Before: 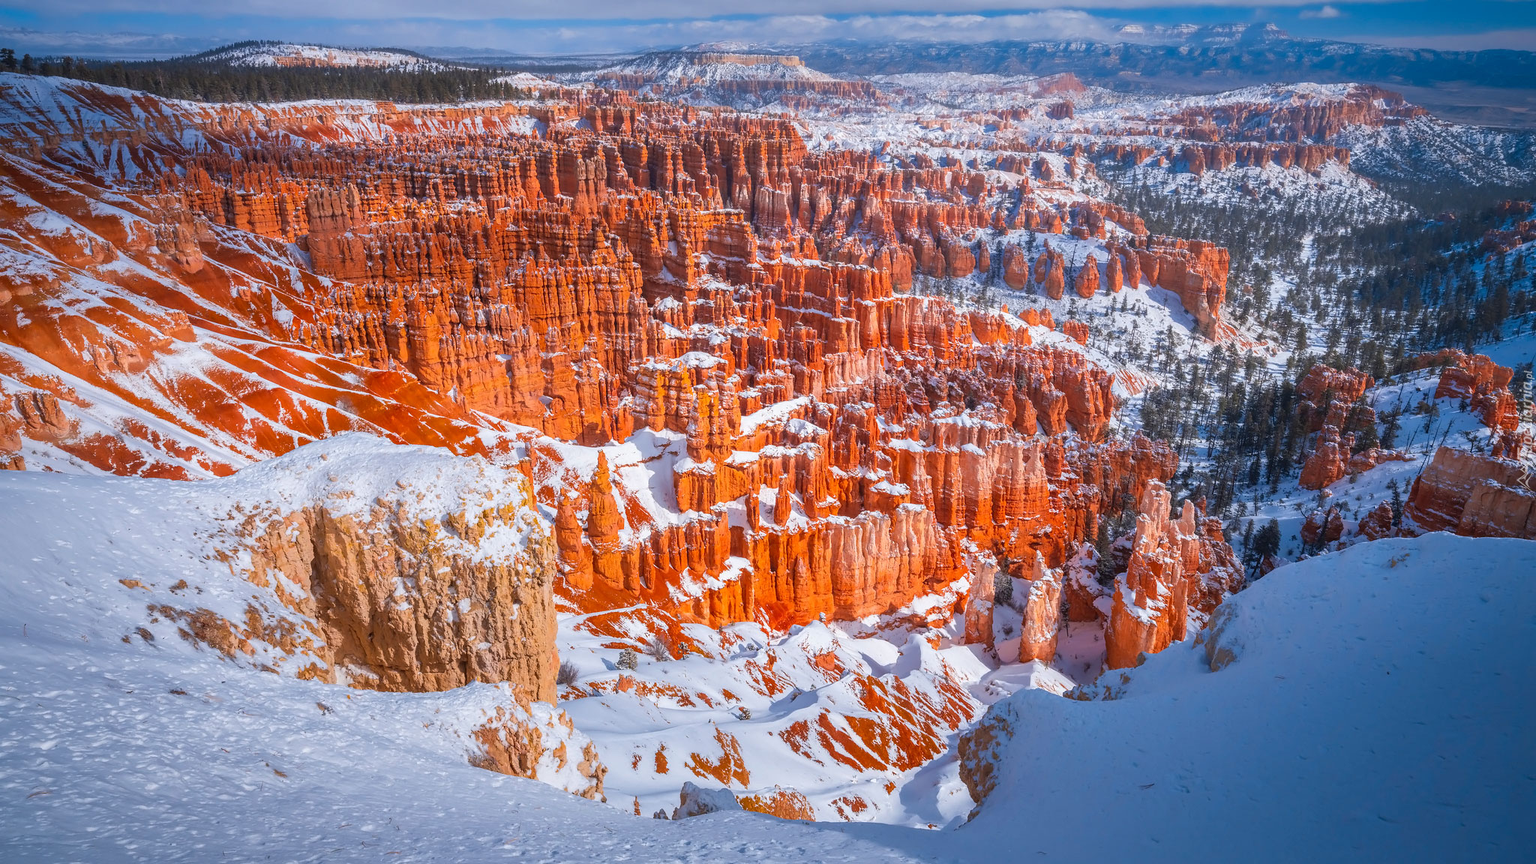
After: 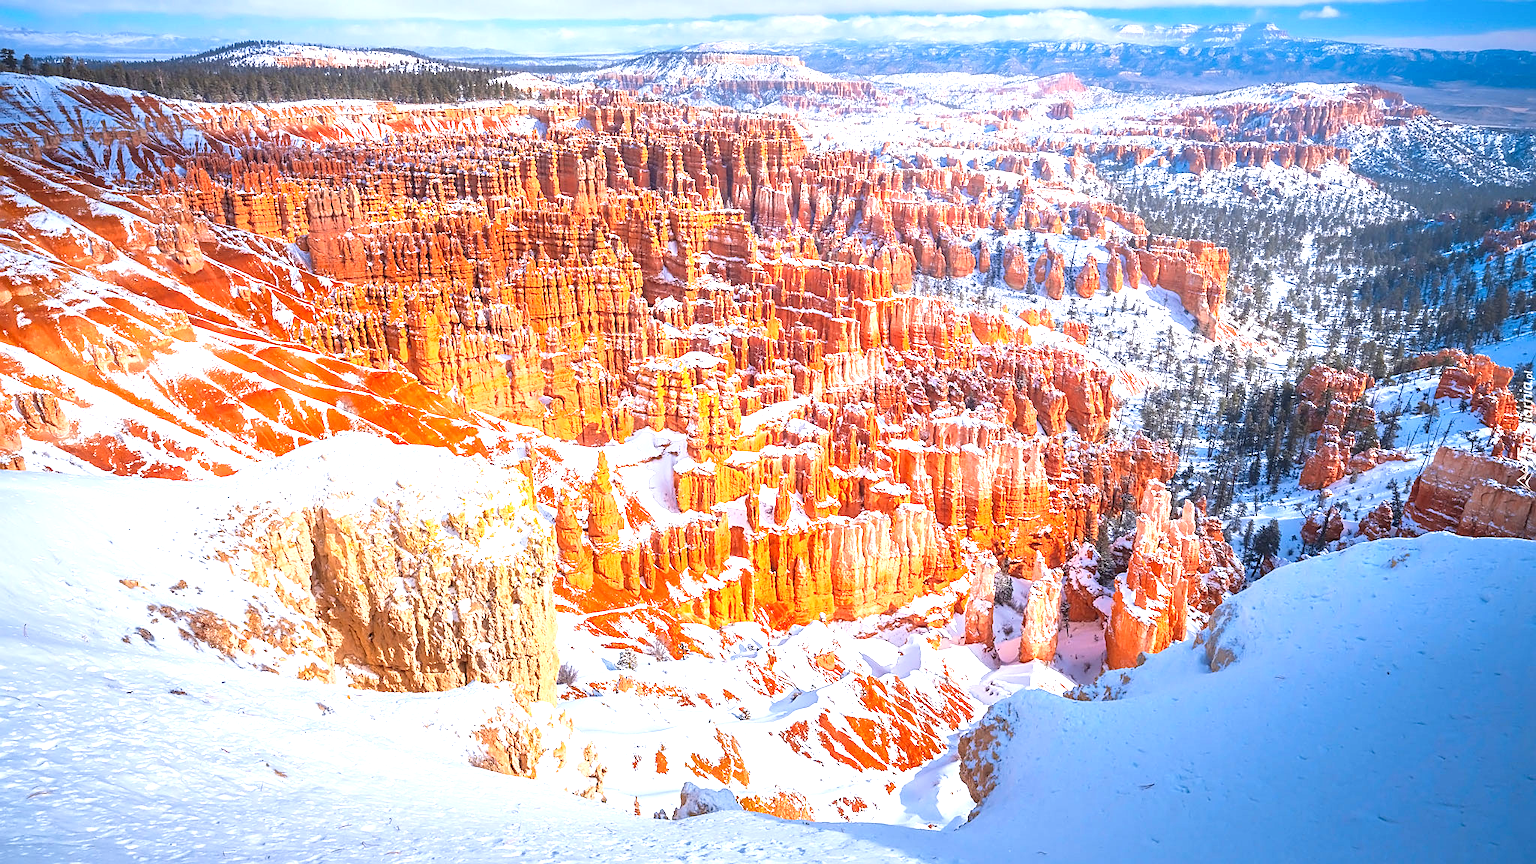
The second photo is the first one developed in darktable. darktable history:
sharpen: on, module defaults
exposure: black level correction 0, exposure 1.402 EV, compensate highlight preservation false
tone curve: curves: ch0 [(0, 0) (0.003, 0.003) (0.011, 0.012) (0.025, 0.026) (0.044, 0.046) (0.069, 0.072) (0.1, 0.104) (0.136, 0.141) (0.177, 0.184) (0.224, 0.233) (0.277, 0.288) (0.335, 0.348) (0.399, 0.414) (0.468, 0.486) (0.543, 0.564) (0.623, 0.647) (0.709, 0.736) (0.801, 0.831) (0.898, 0.921) (1, 1)], preserve colors none
